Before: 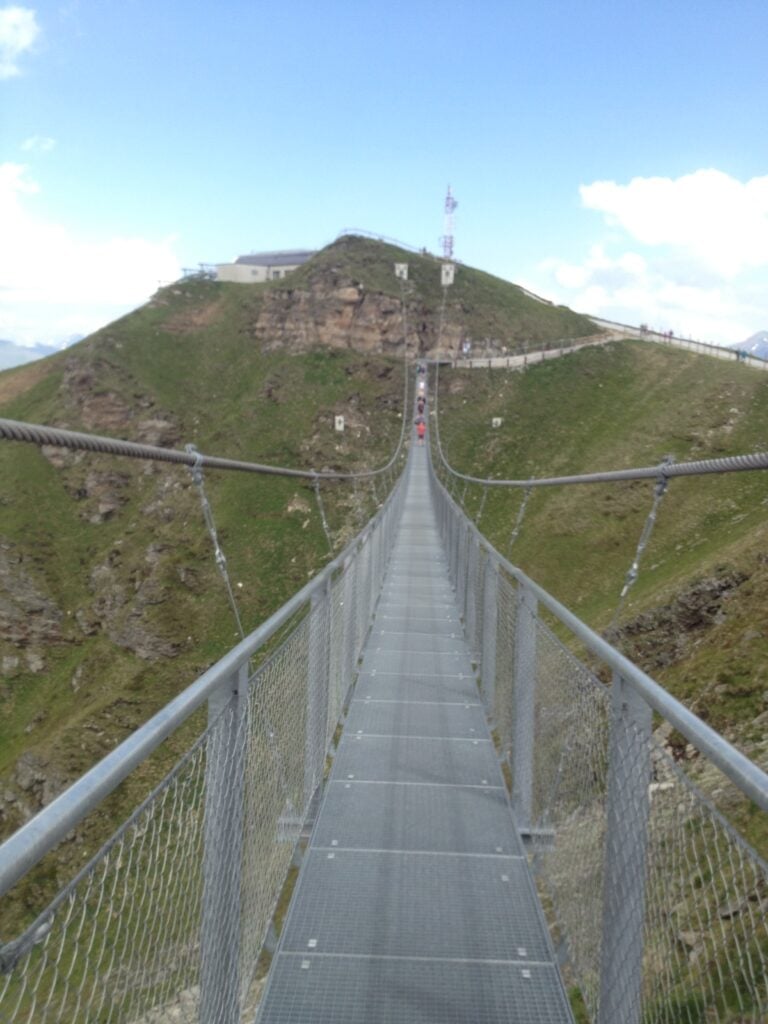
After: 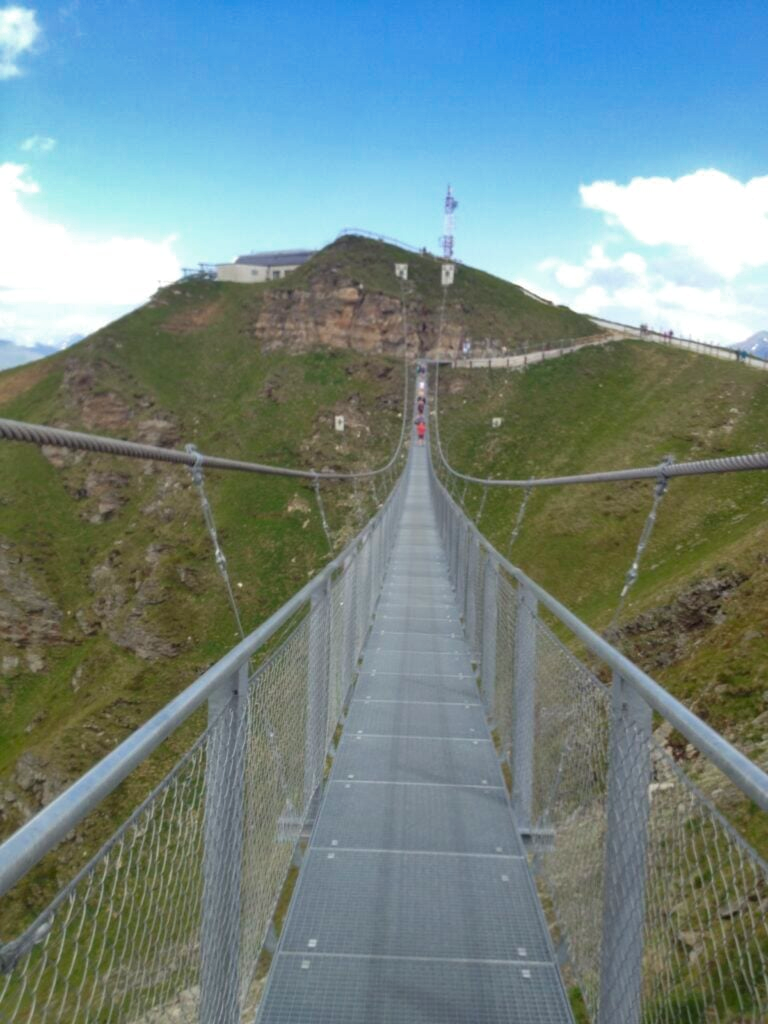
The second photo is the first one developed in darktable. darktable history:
color zones: curves: ch0 [(0, 0.425) (0.143, 0.422) (0.286, 0.42) (0.429, 0.419) (0.571, 0.419) (0.714, 0.42) (0.857, 0.422) (1, 0.425)]; ch1 [(0, 0.666) (0.143, 0.669) (0.286, 0.671) (0.429, 0.67) (0.571, 0.67) (0.714, 0.67) (0.857, 0.67) (1, 0.666)]
shadows and highlights: radius 108.52, shadows 23.73, highlights -59.32, low approximation 0.01, soften with gaussian
exposure: exposure 0.014 EV, compensate highlight preservation false
